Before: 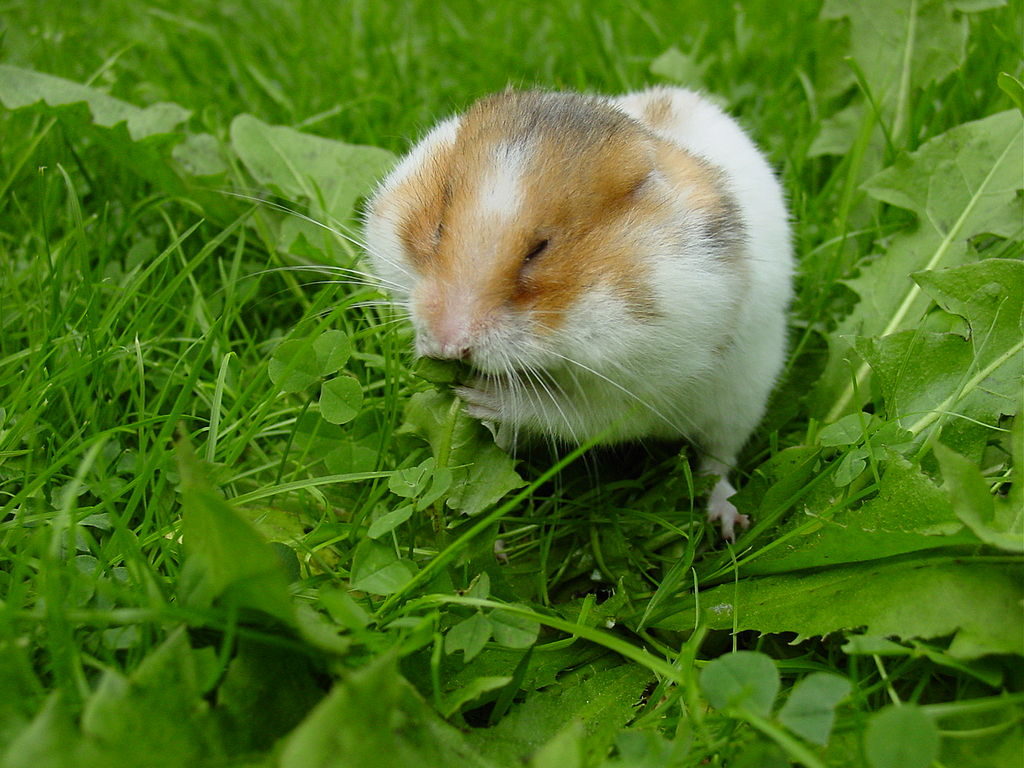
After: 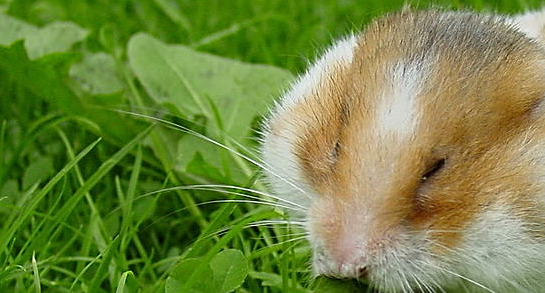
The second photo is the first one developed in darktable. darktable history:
sharpen: on, module defaults
crop: left 10.082%, top 10.614%, right 36.599%, bottom 51.137%
exposure: compensate highlight preservation false
